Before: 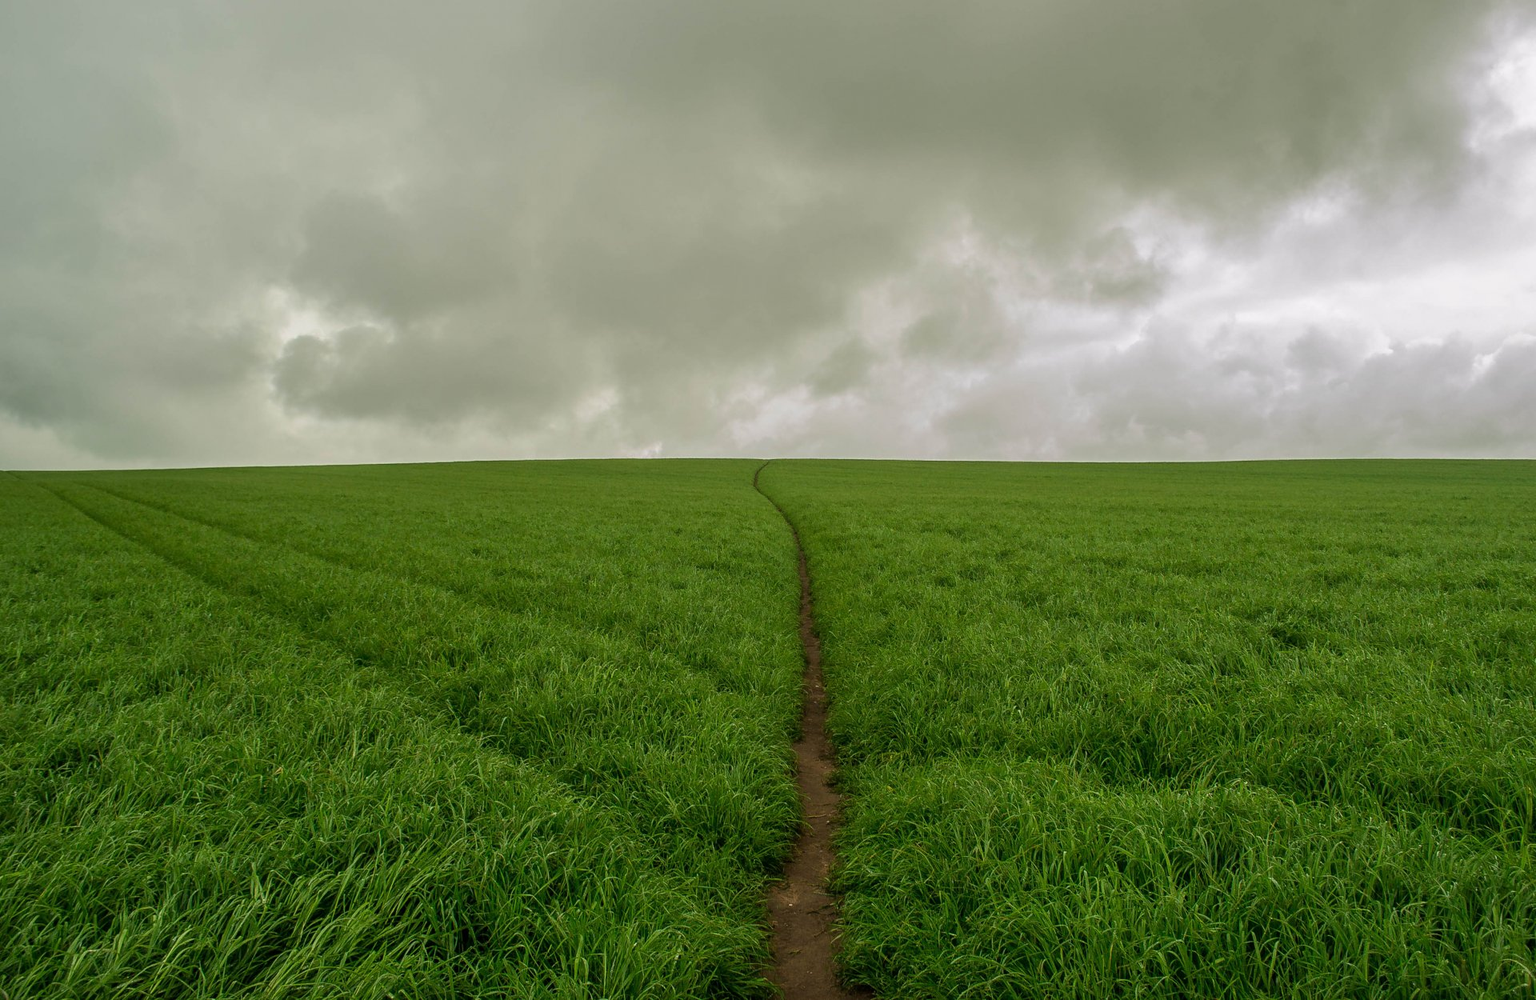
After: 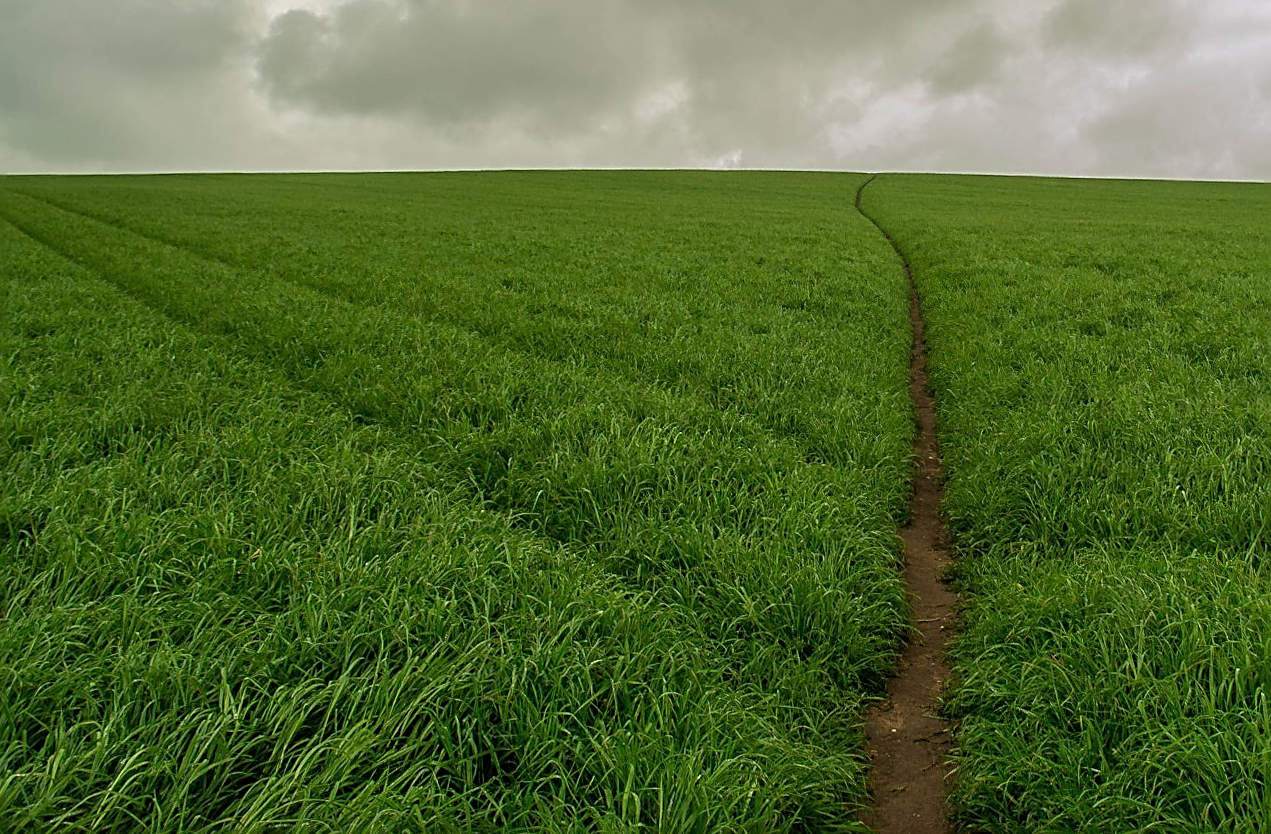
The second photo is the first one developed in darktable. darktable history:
sharpen: radius 2.535, amount 0.629
crop and rotate: angle -0.83°, left 3.564%, top 31.756%, right 28.764%
